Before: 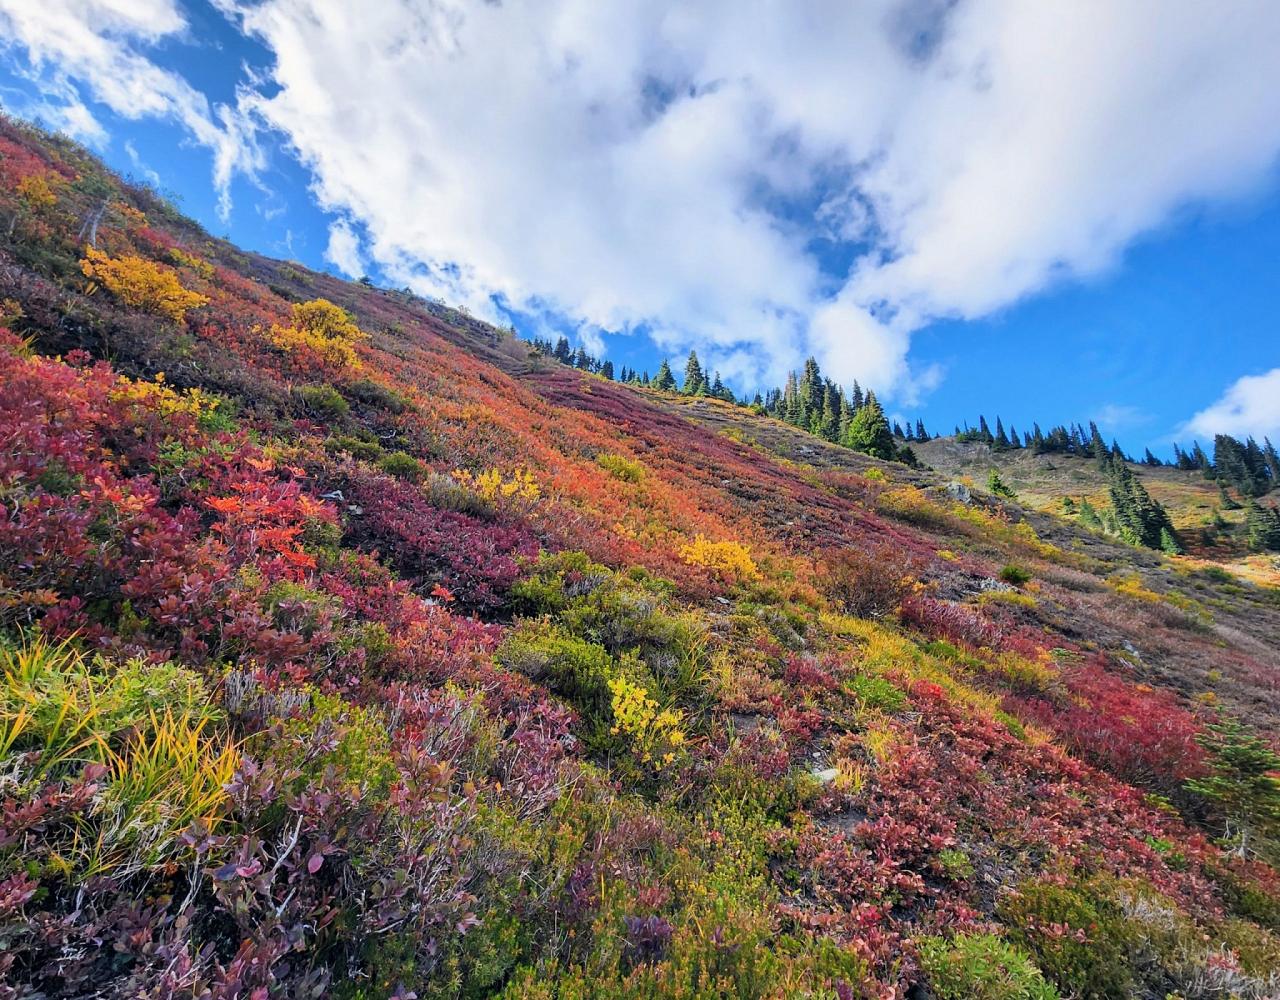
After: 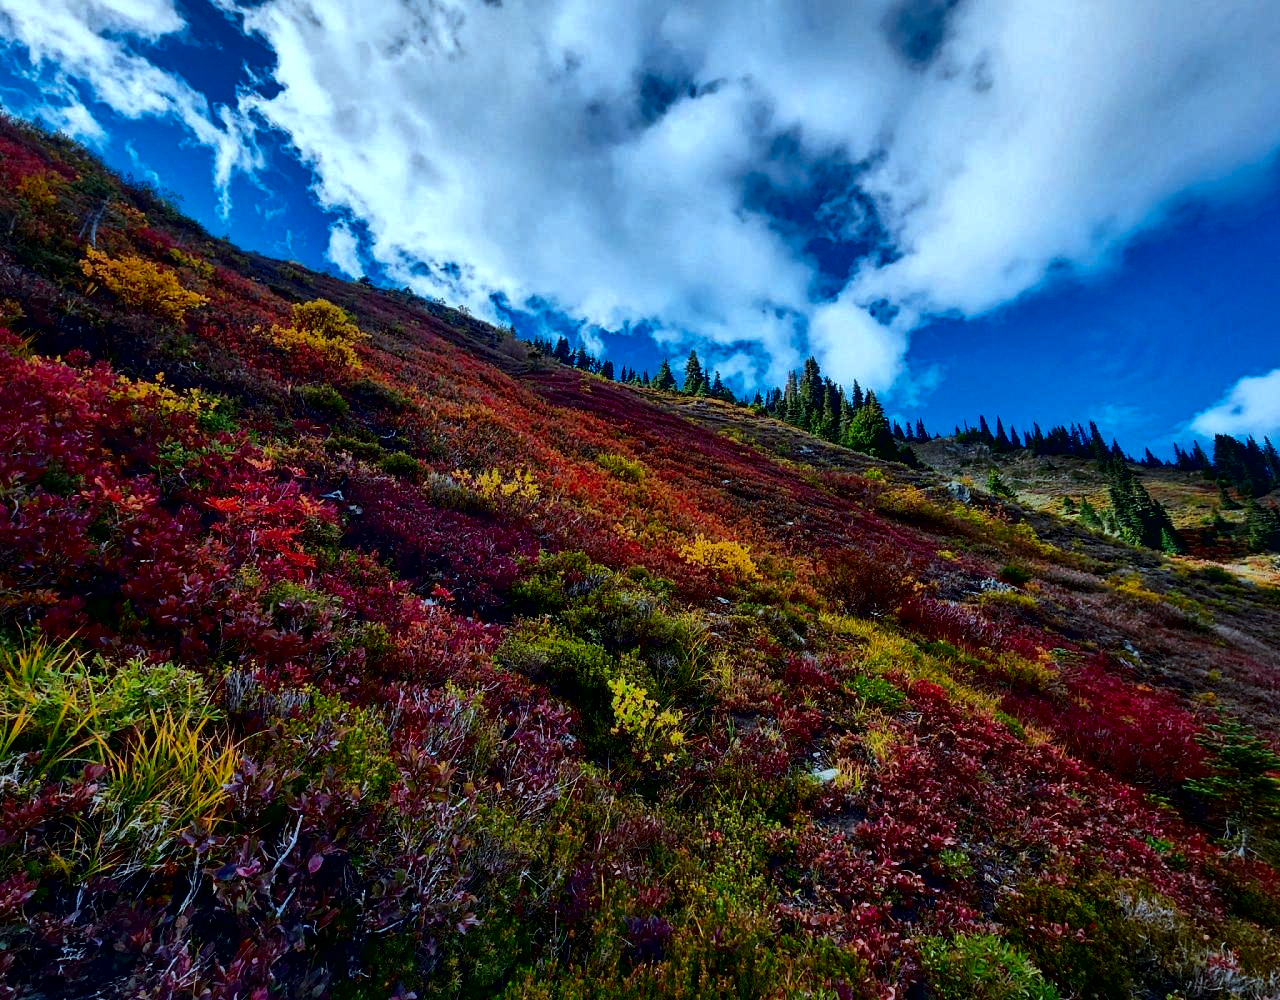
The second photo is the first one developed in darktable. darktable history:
color correction: highlights a* -10.5, highlights b* -19.74
local contrast: mode bilateral grid, contrast 26, coarseness 60, detail 150%, midtone range 0.2
contrast brightness saturation: contrast 0.089, brightness -0.594, saturation 0.171
